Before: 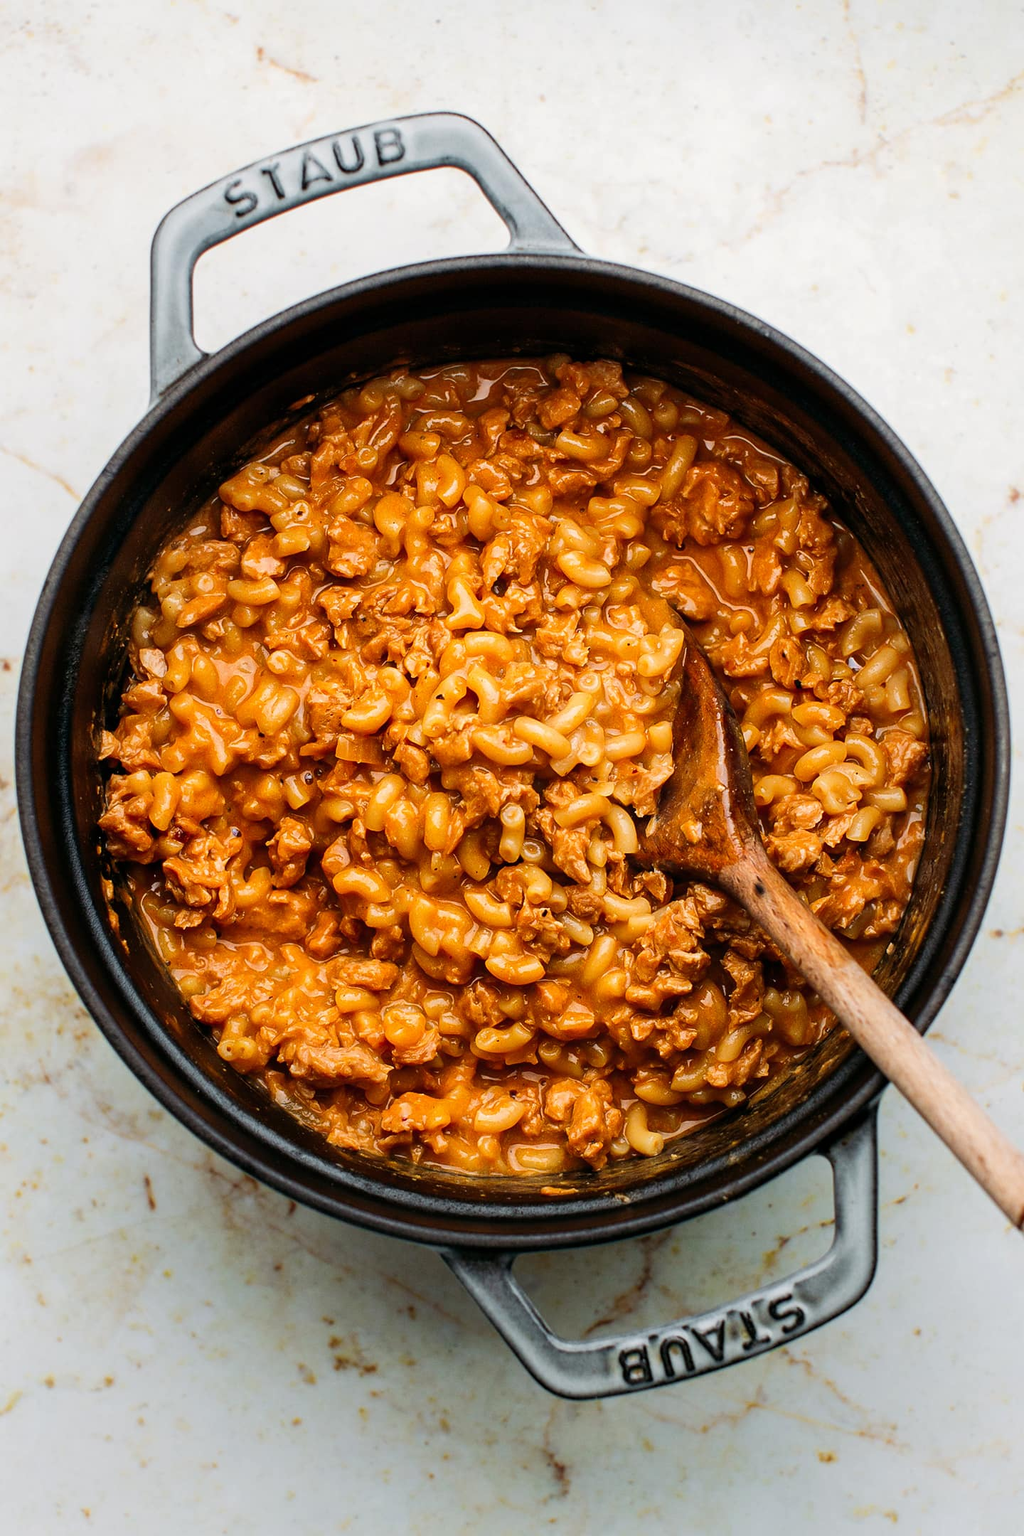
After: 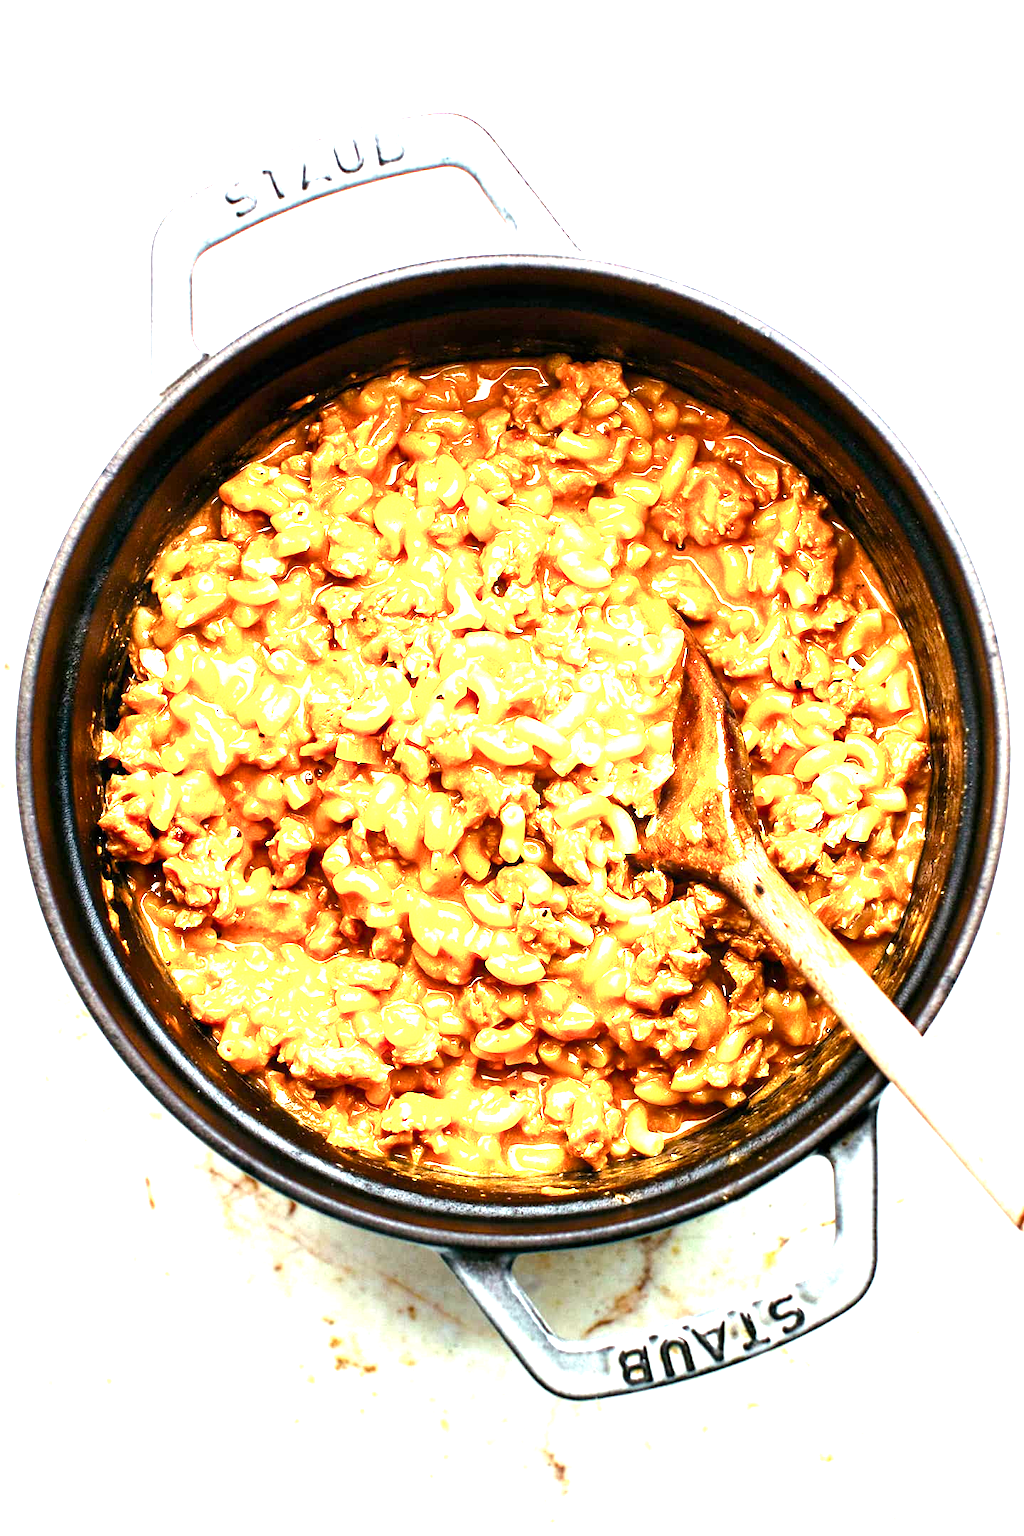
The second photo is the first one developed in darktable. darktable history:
exposure: exposure 2.207 EV, compensate highlight preservation false
color balance rgb: shadows lift › luminance -20%, power › hue 72.24°, highlights gain › luminance 15%, global offset › hue 171.6°, perceptual saturation grading › highlights -15%, perceptual saturation grading › shadows 25%, global vibrance 30%, contrast 10%
